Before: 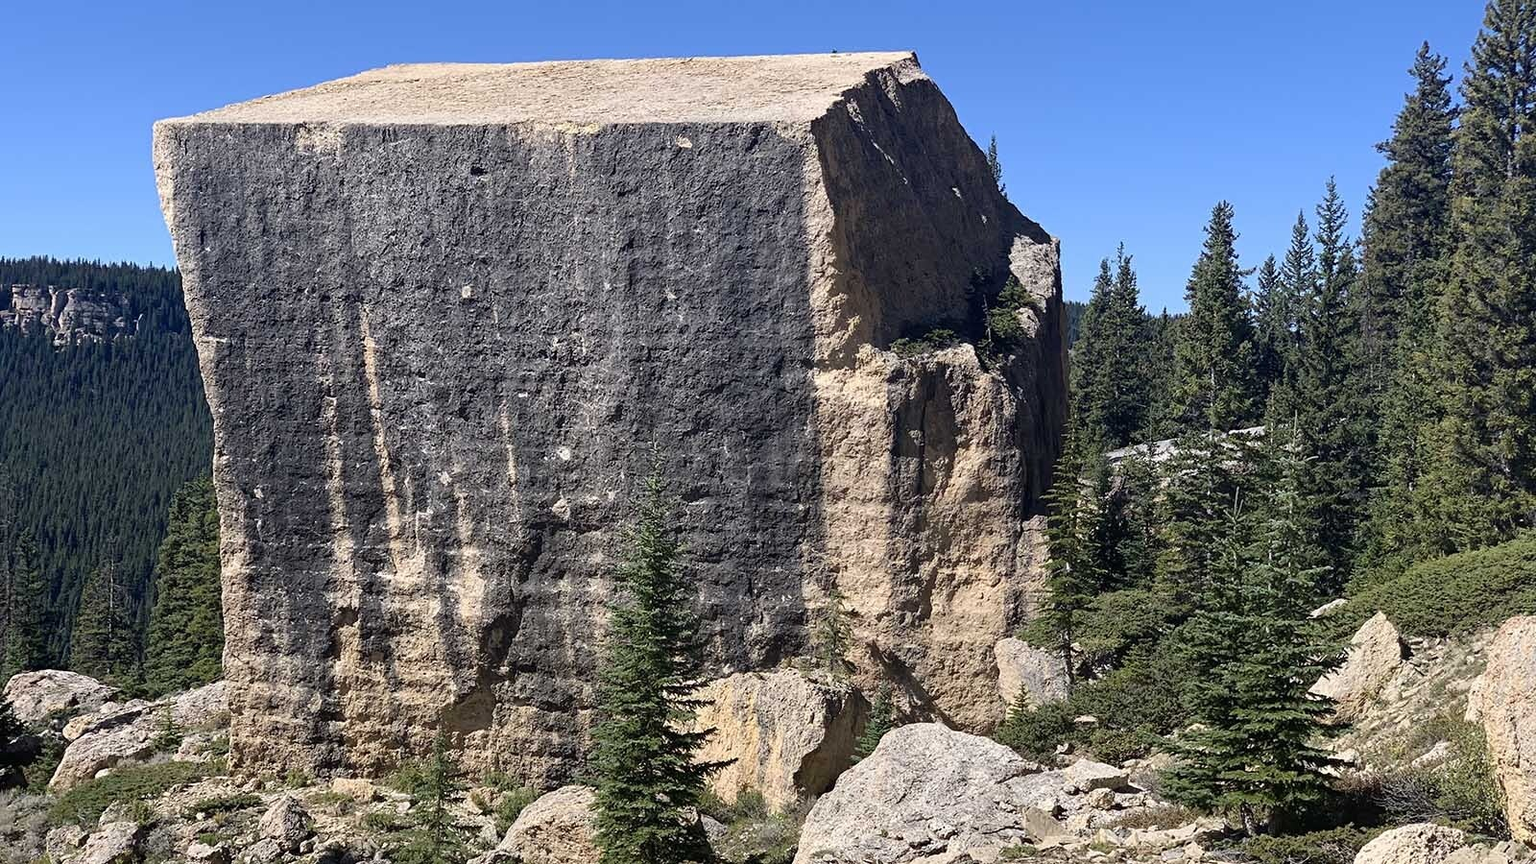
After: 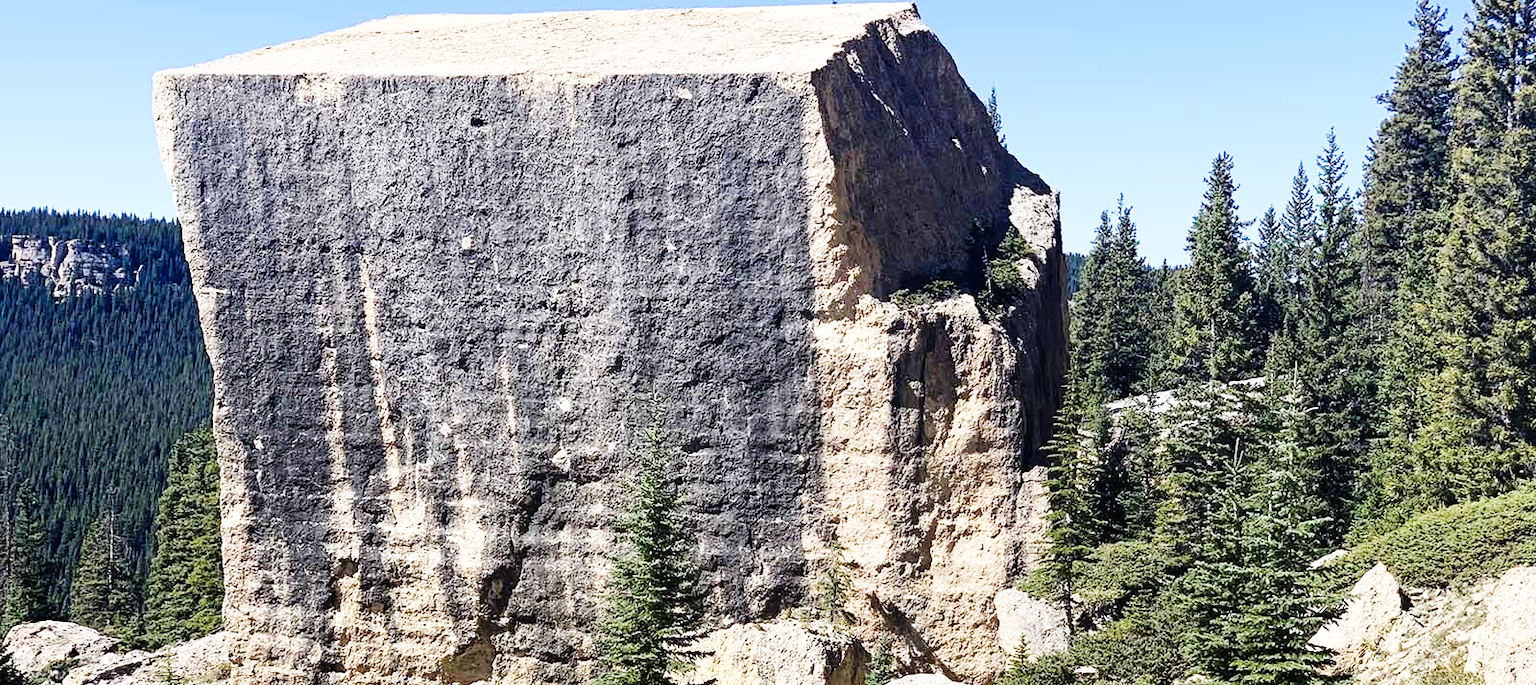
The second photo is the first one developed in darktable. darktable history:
crop and rotate: top 5.667%, bottom 14.973%
base curve: curves: ch0 [(0, 0.003) (0.001, 0.002) (0.006, 0.004) (0.02, 0.022) (0.048, 0.086) (0.094, 0.234) (0.162, 0.431) (0.258, 0.629) (0.385, 0.8) (0.548, 0.918) (0.751, 0.988) (1, 1)], preserve colors none
